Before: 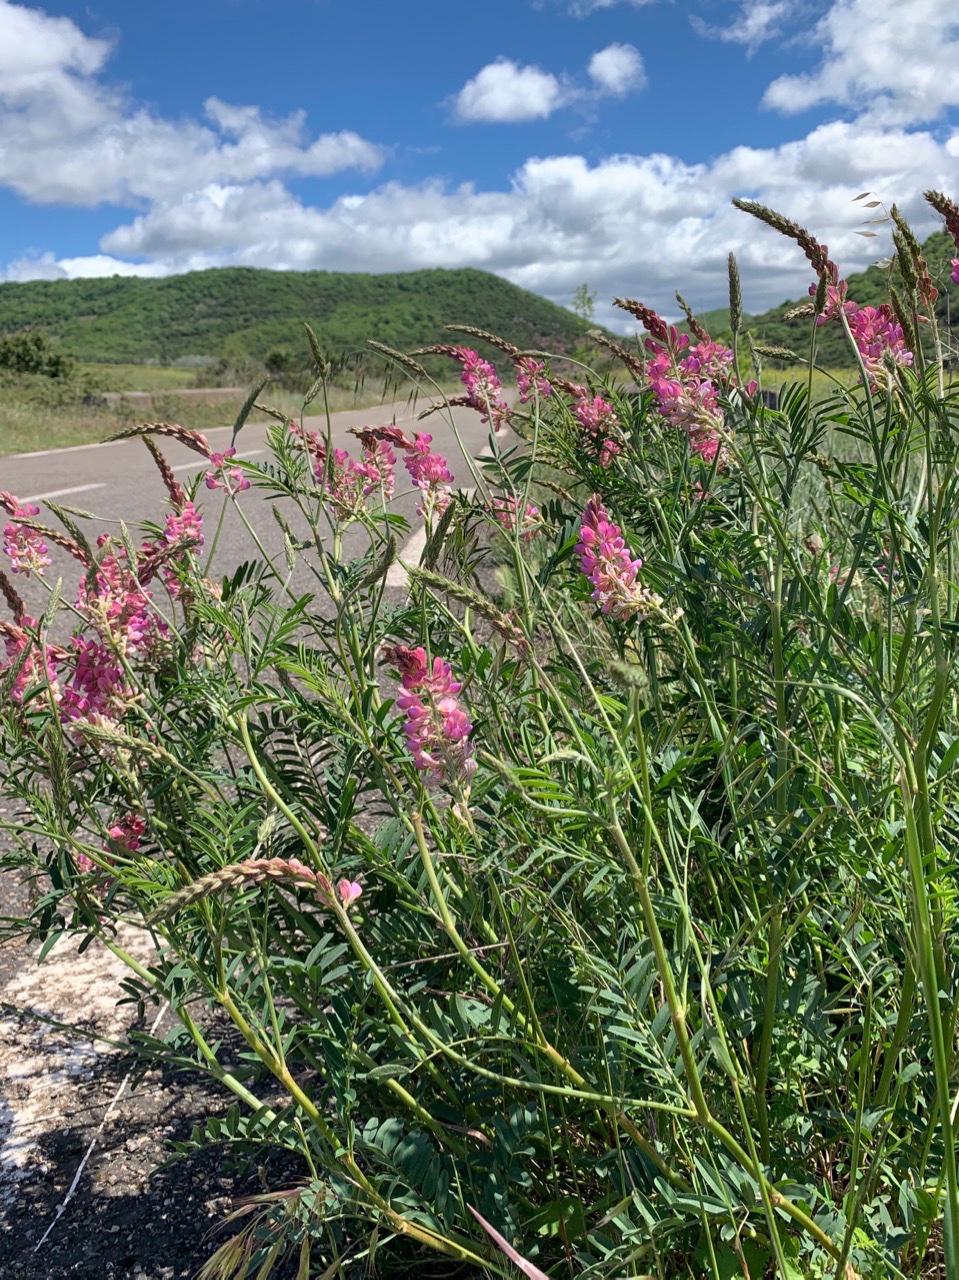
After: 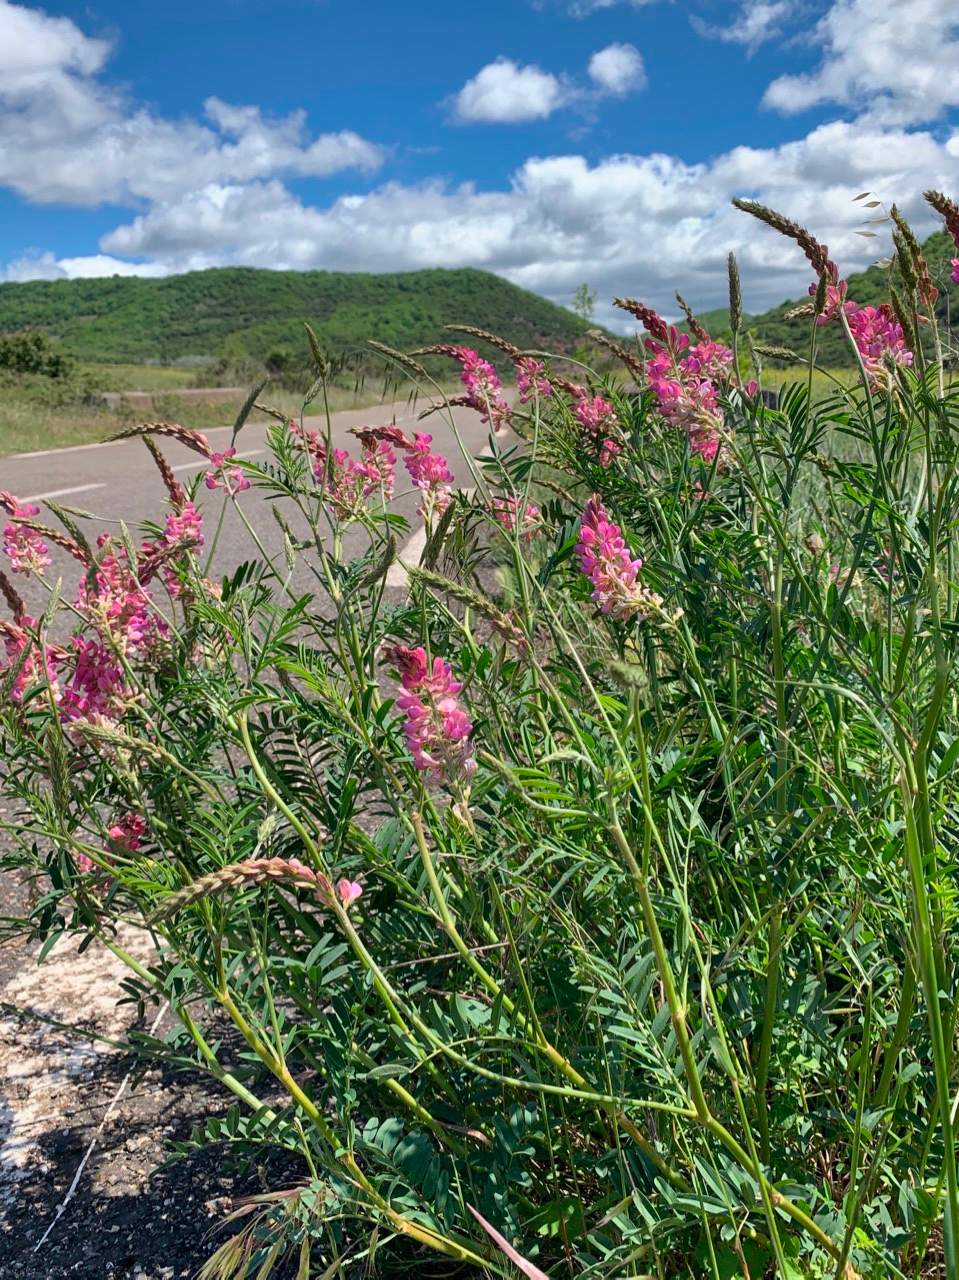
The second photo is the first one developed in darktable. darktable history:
exposure: exposure -0.062 EV, compensate exposure bias true, compensate highlight preservation false
shadows and highlights: soften with gaussian
